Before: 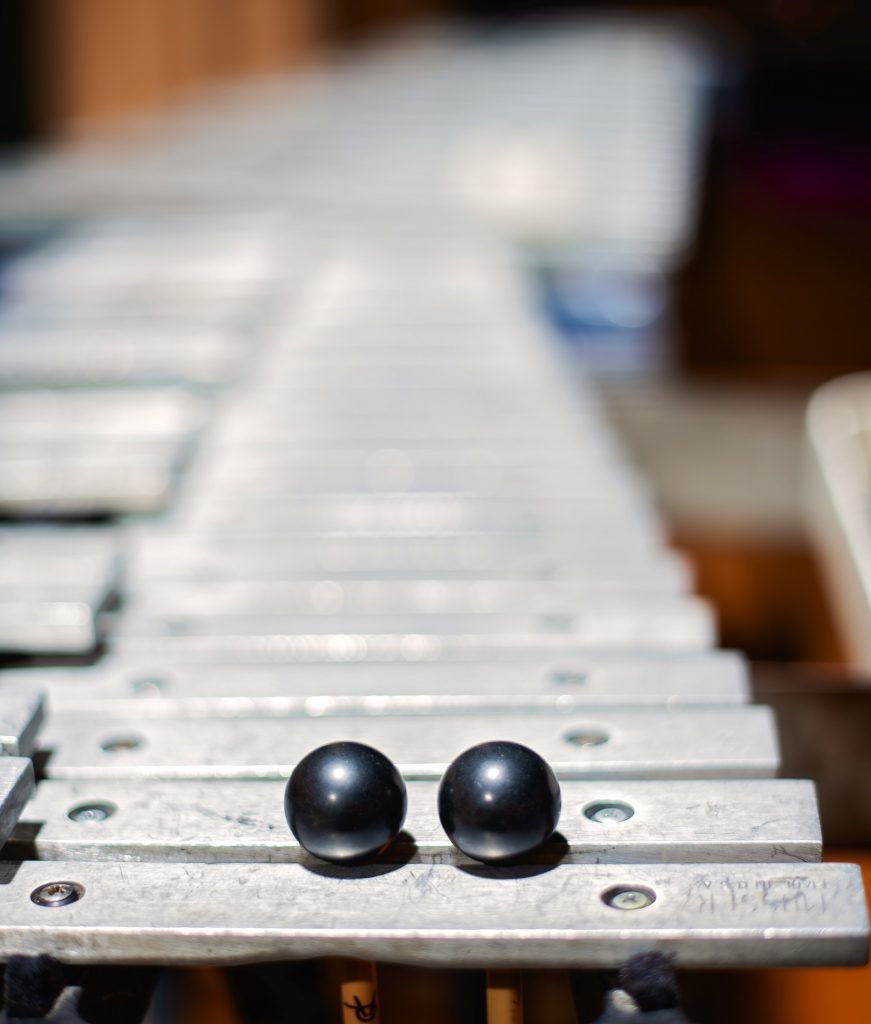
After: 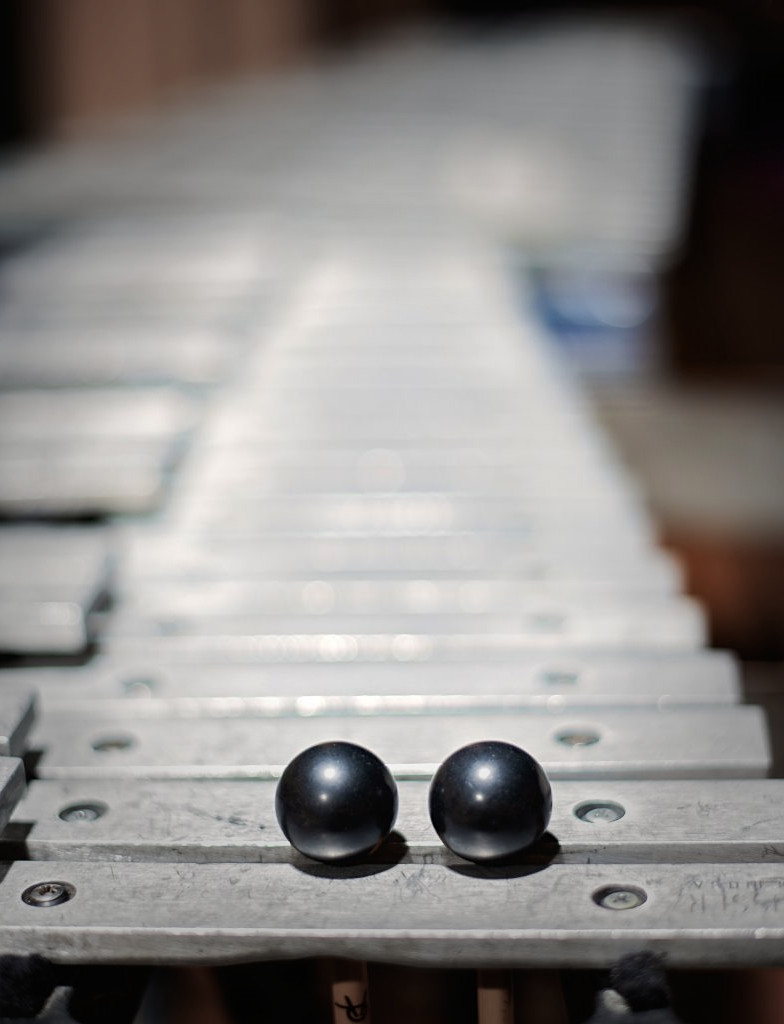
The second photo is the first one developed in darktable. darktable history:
crop and rotate: left 1.088%, right 8.807%
vignetting: fall-off start 40%, fall-off radius 40%
sharpen: amount 0.2
